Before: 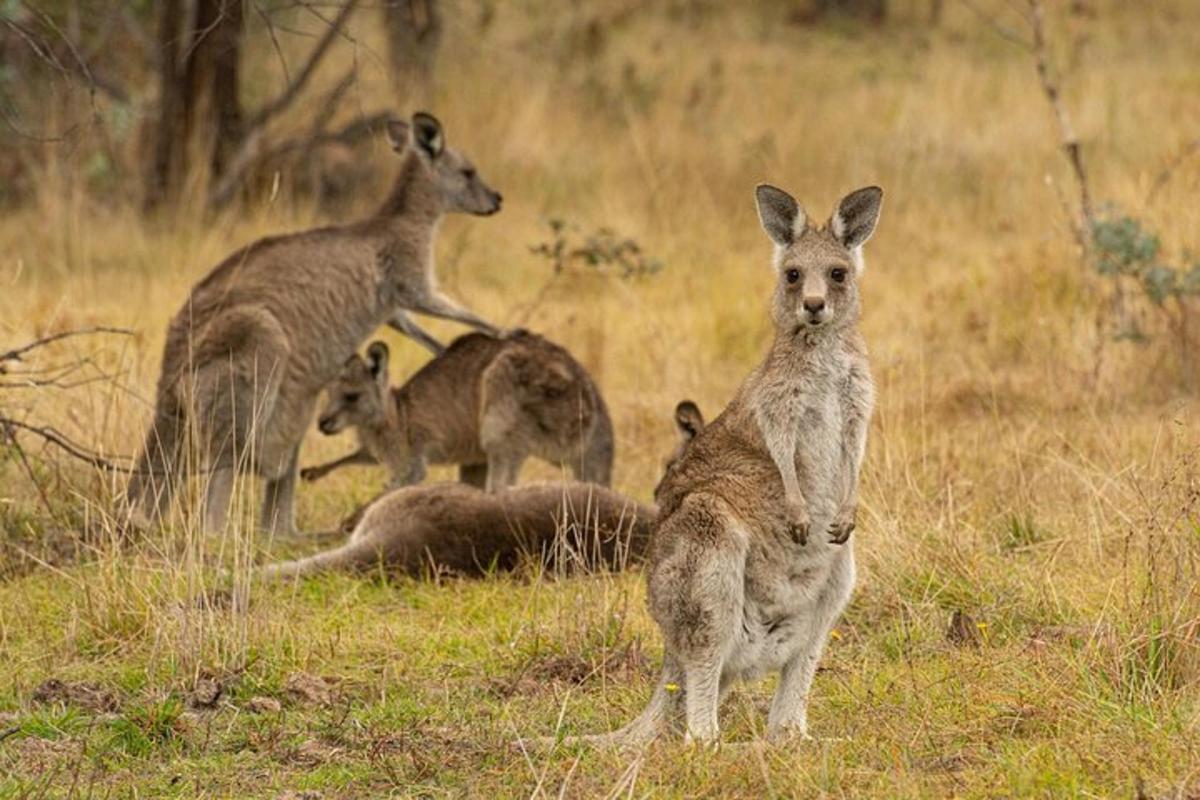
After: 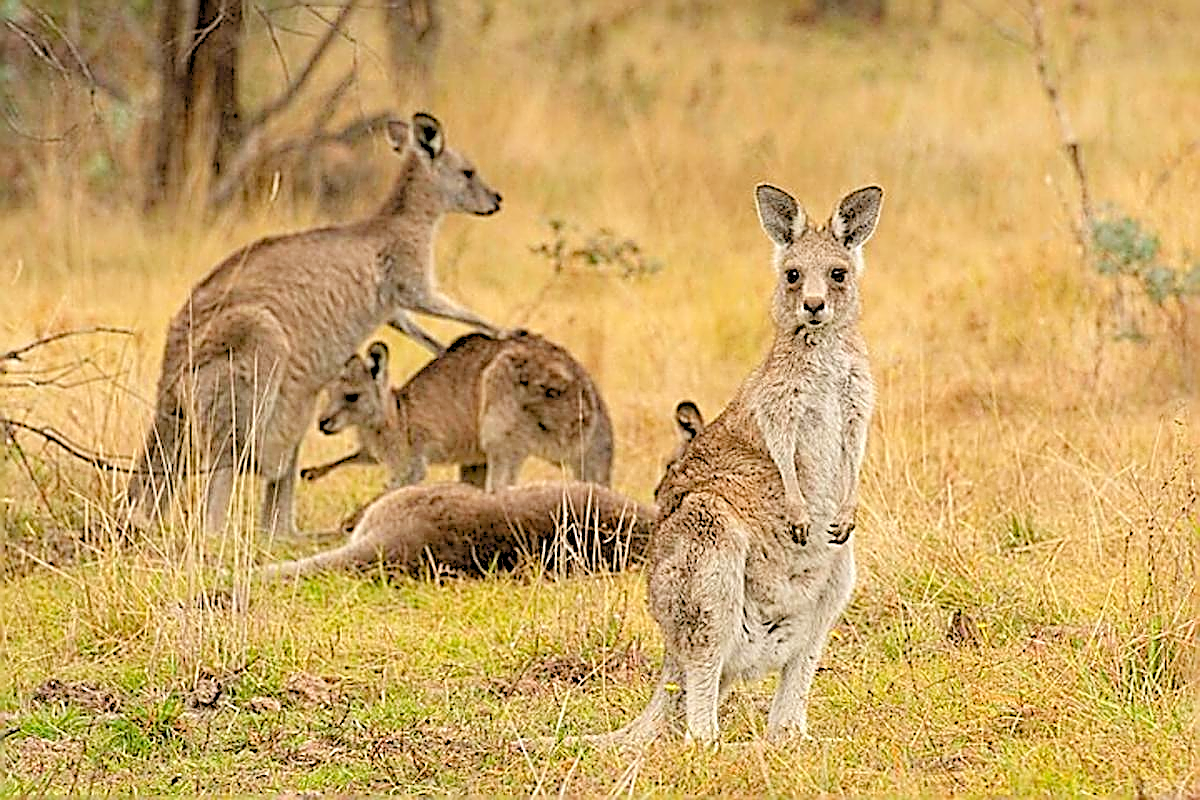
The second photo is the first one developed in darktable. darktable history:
sharpen: amount 2
levels: levels [0.072, 0.414, 0.976]
